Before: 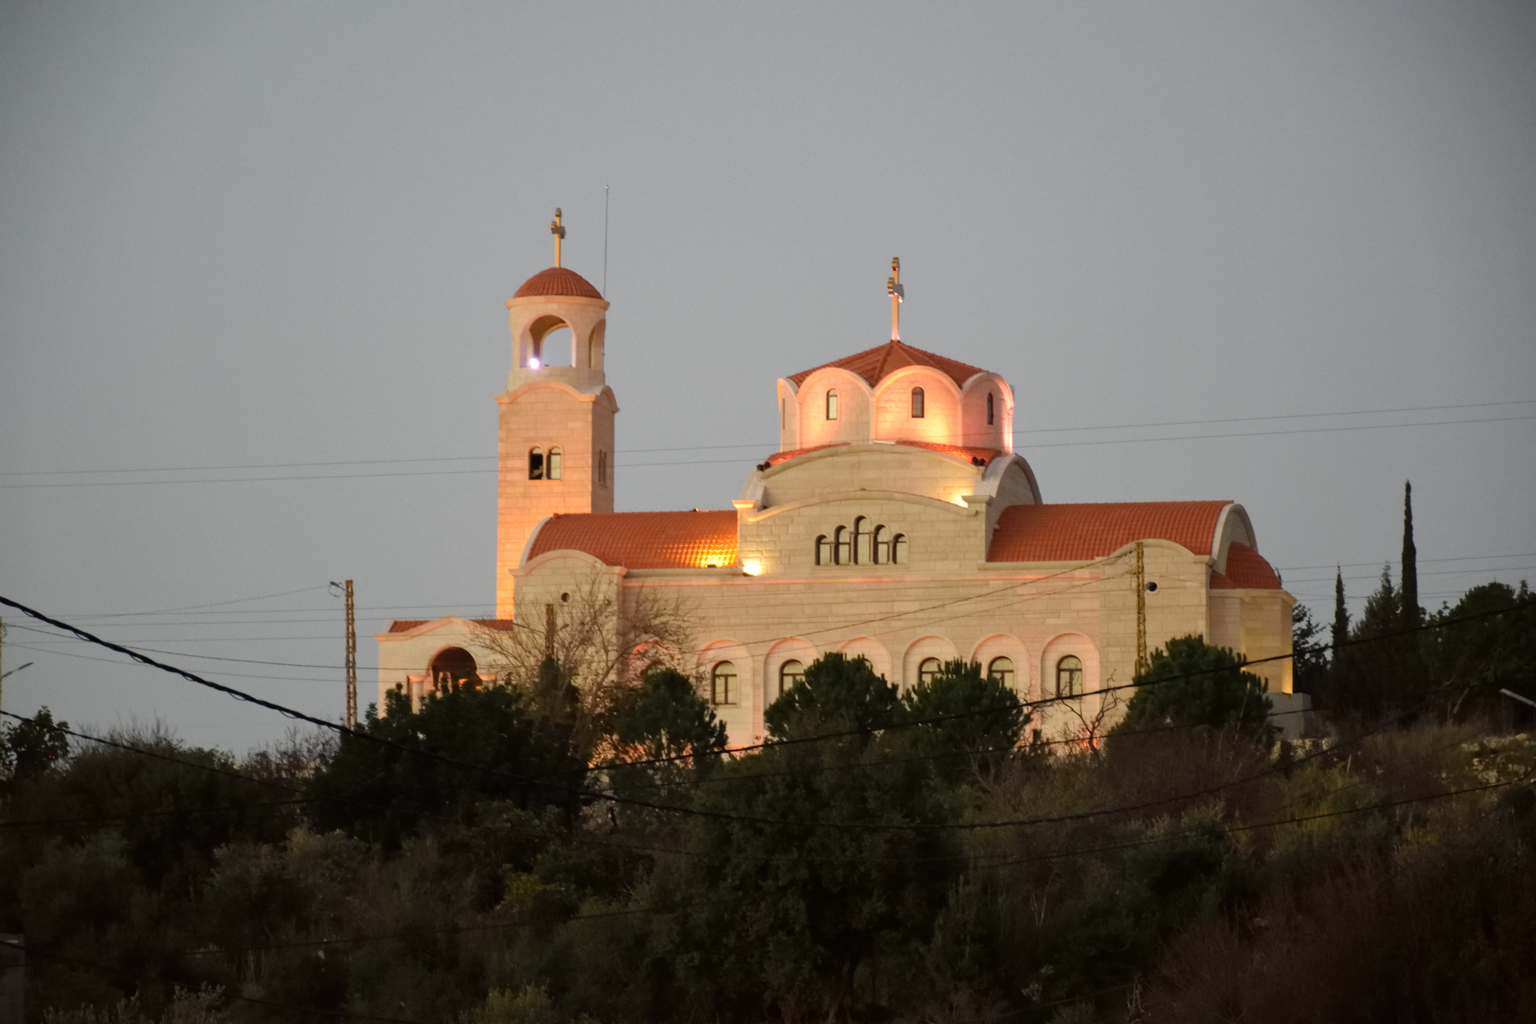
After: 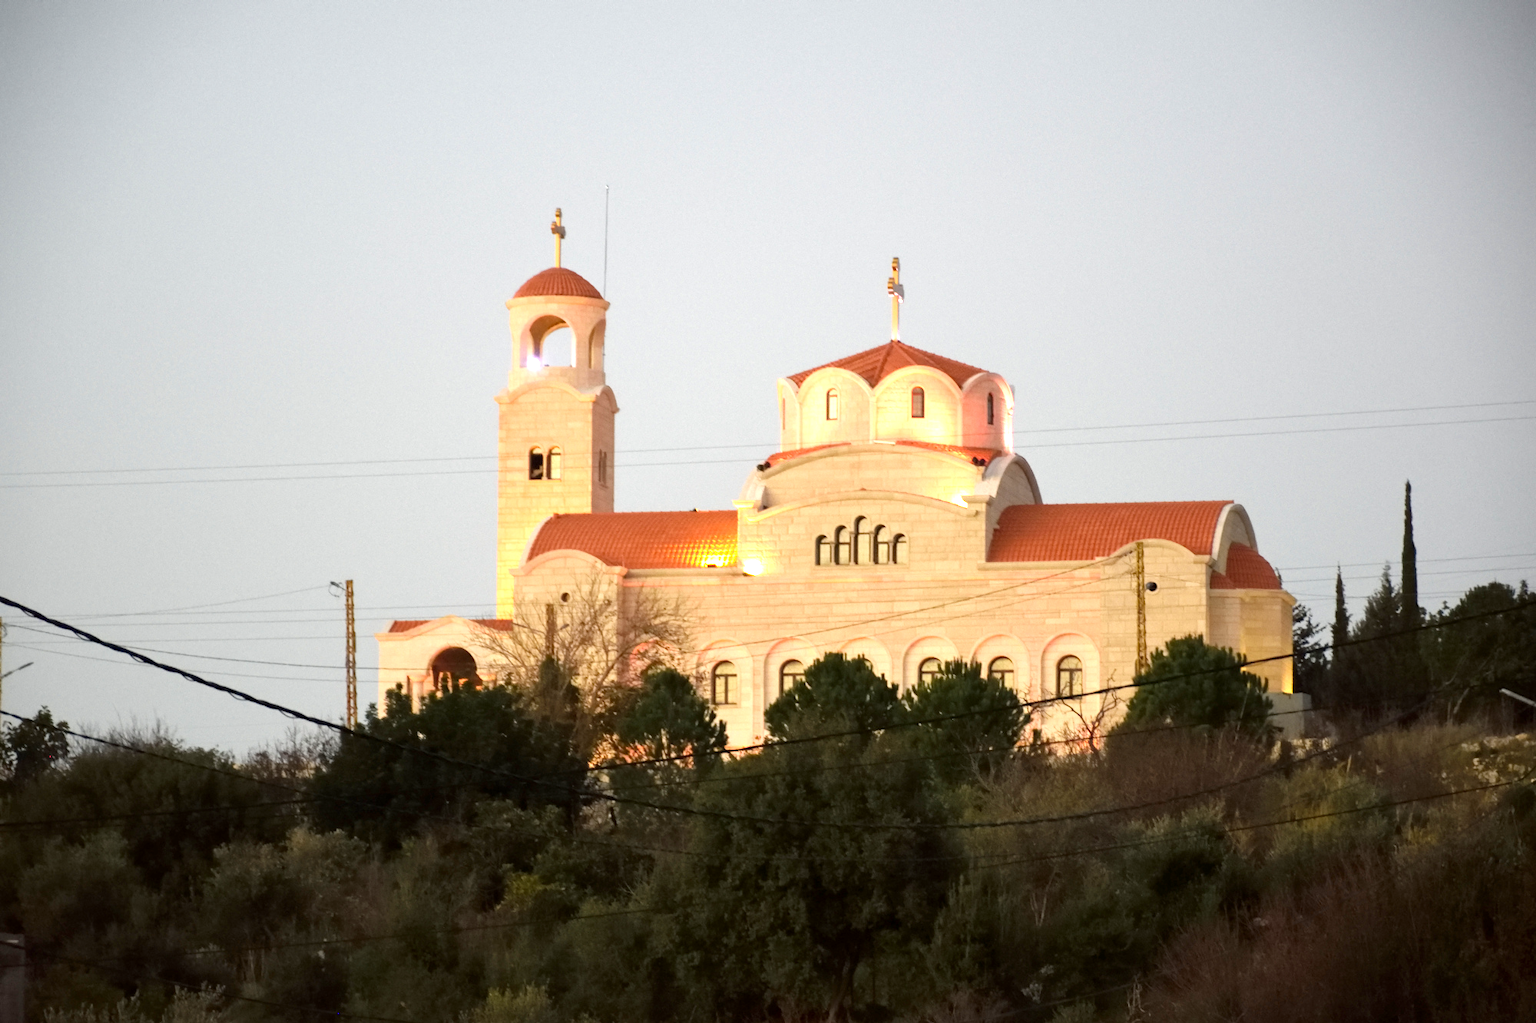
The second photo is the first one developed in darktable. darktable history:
exposure: black level correction 0.001, exposure 1.116 EV, compensate highlight preservation false
